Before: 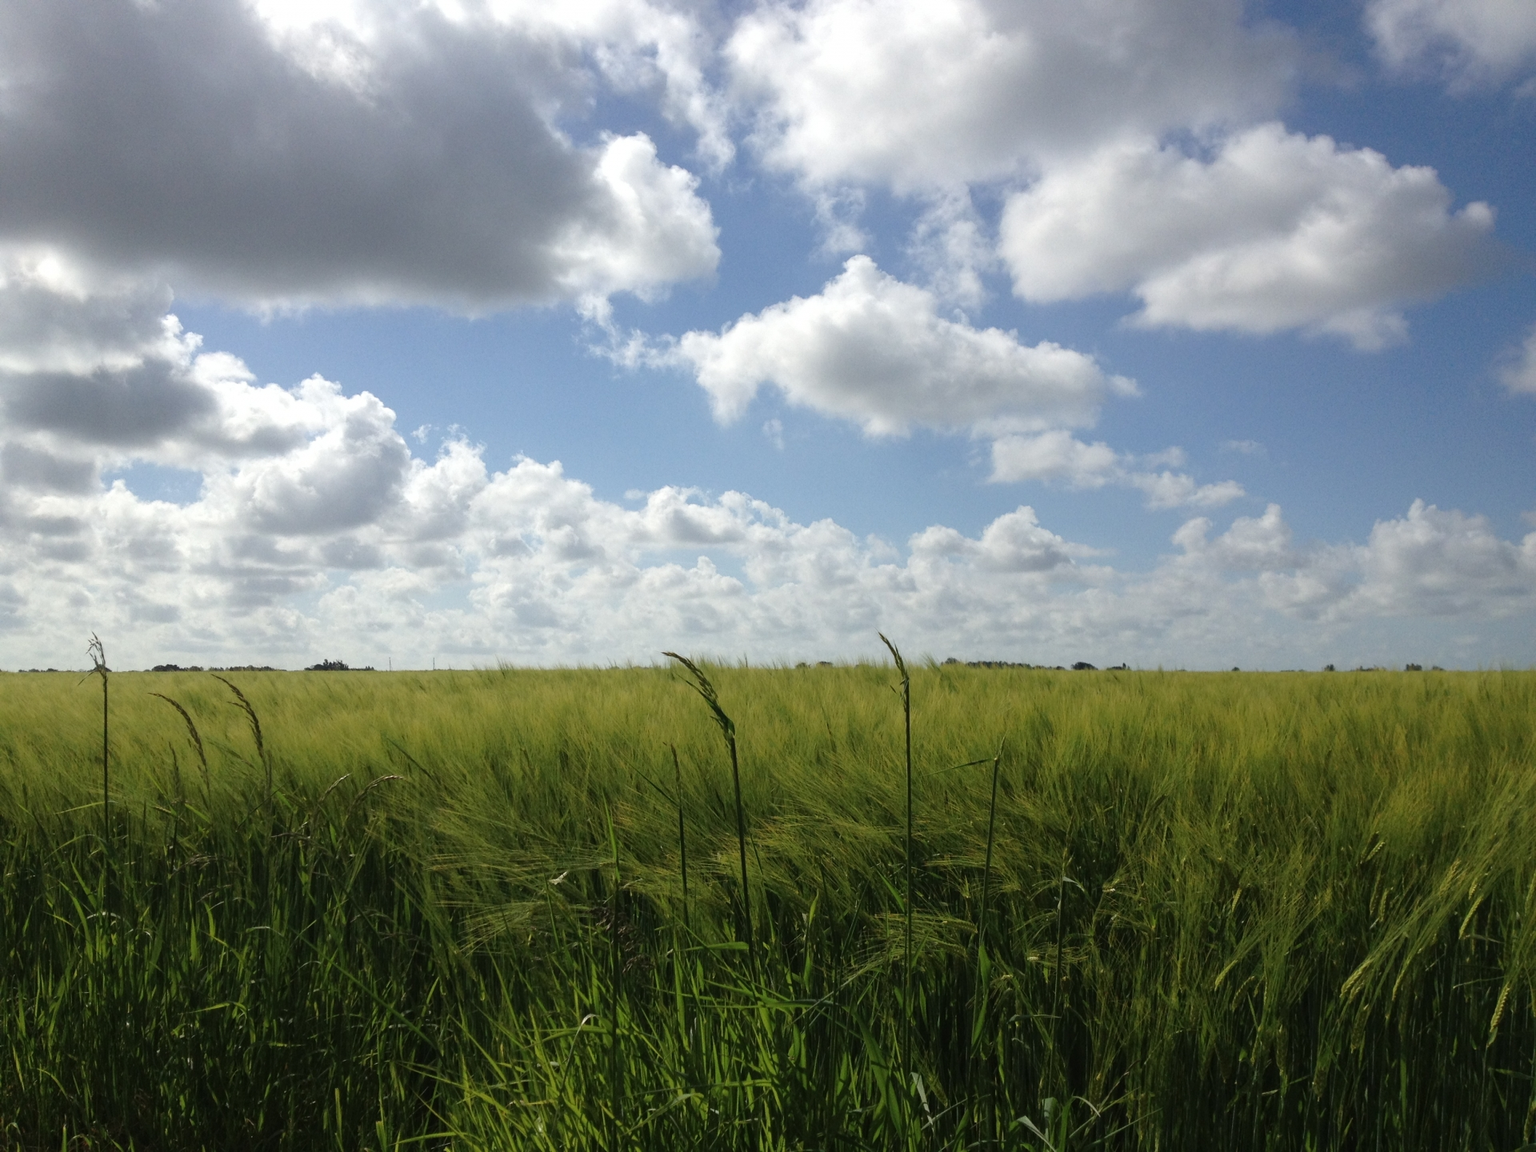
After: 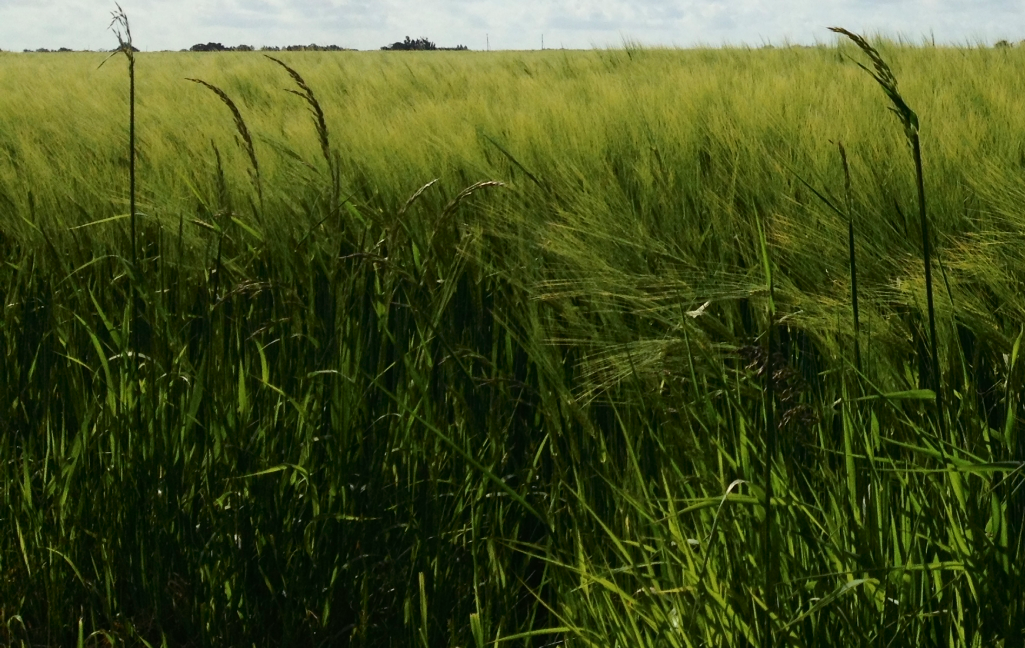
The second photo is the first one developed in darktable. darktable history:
color balance rgb: perceptual saturation grading › global saturation 20%, global vibrance 20%
tone curve: curves: ch0 [(0, 0) (0.078, 0.052) (0.236, 0.22) (0.427, 0.472) (0.508, 0.586) (0.654, 0.742) (0.793, 0.851) (0.994, 0.974)]; ch1 [(0, 0) (0.161, 0.092) (0.35, 0.33) (0.392, 0.392) (0.456, 0.456) (0.505, 0.502) (0.537, 0.518) (0.553, 0.534) (0.602, 0.579) (0.718, 0.718) (1, 1)]; ch2 [(0, 0) (0.346, 0.362) (0.411, 0.412) (0.502, 0.502) (0.531, 0.521) (0.586, 0.59) (0.621, 0.604) (1, 1)], color space Lab, independent channels, preserve colors none
crop and rotate: top 54.778%, right 46.61%, bottom 0.159%
